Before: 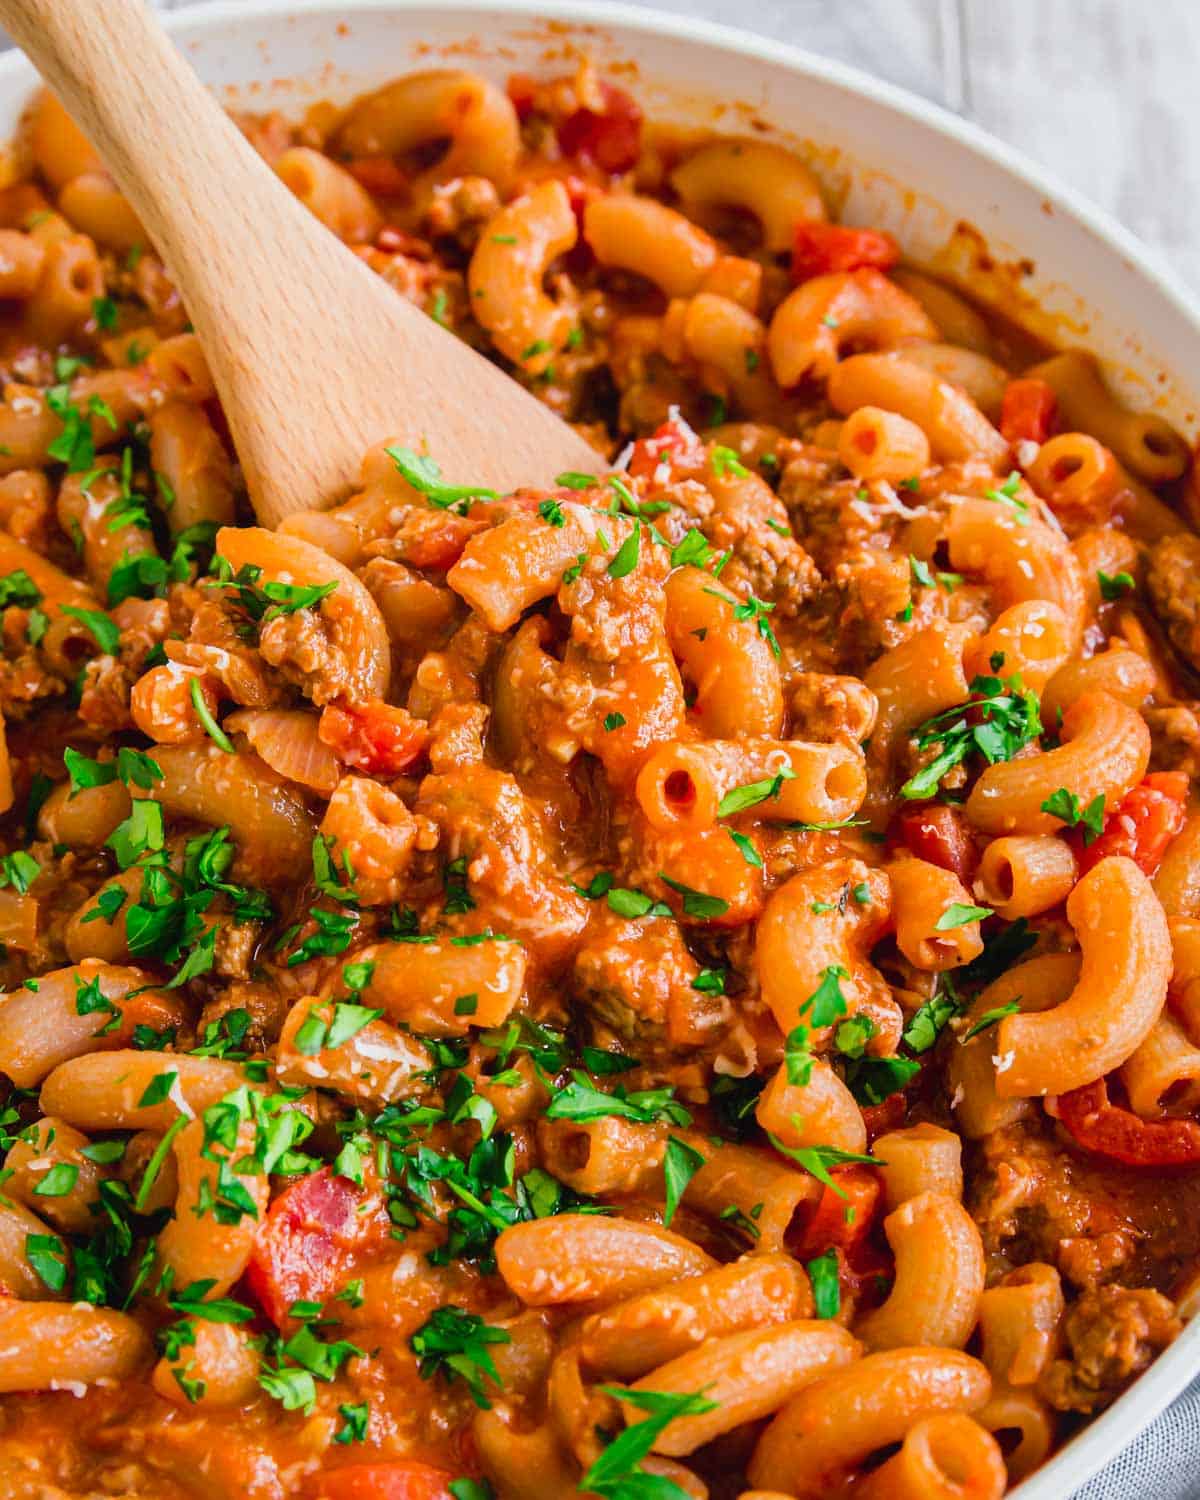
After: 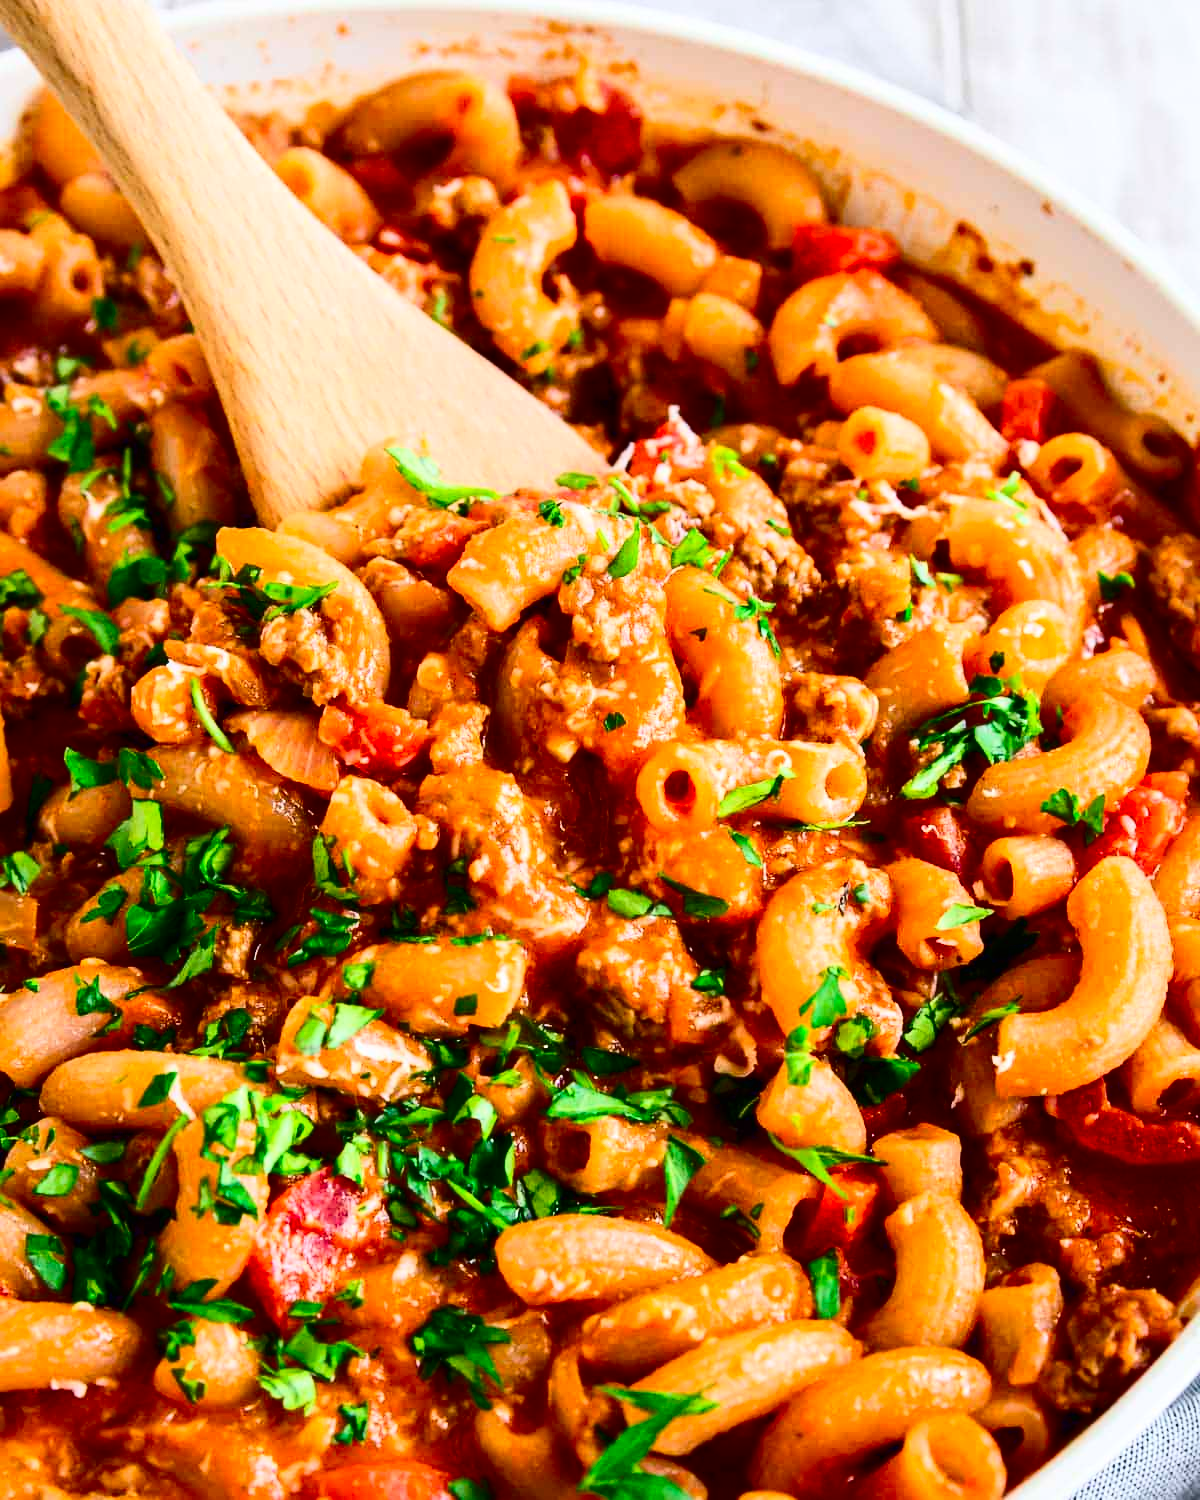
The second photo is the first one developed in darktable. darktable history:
contrast brightness saturation: contrast 0.333, brightness -0.076, saturation 0.173
exposure: exposure 0.201 EV, compensate exposure bias true, compensate highlight preservation false
